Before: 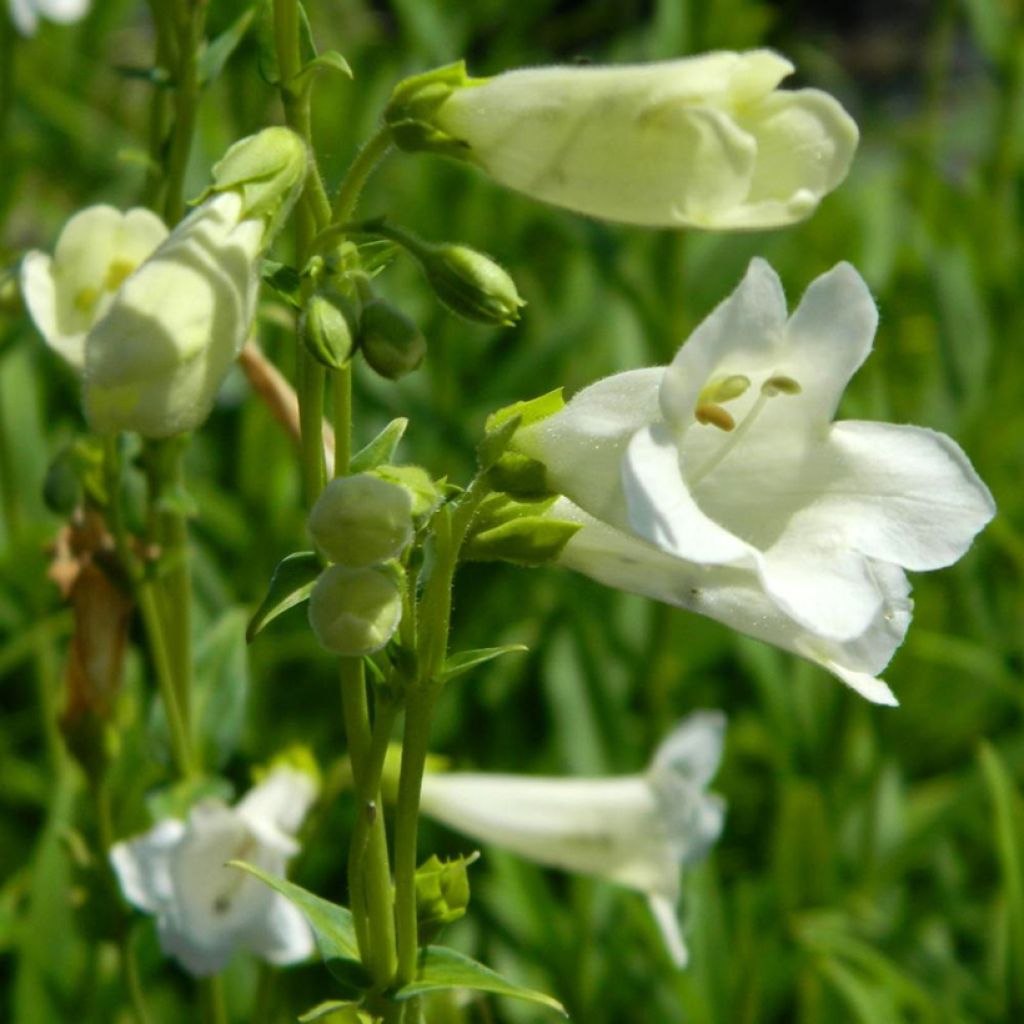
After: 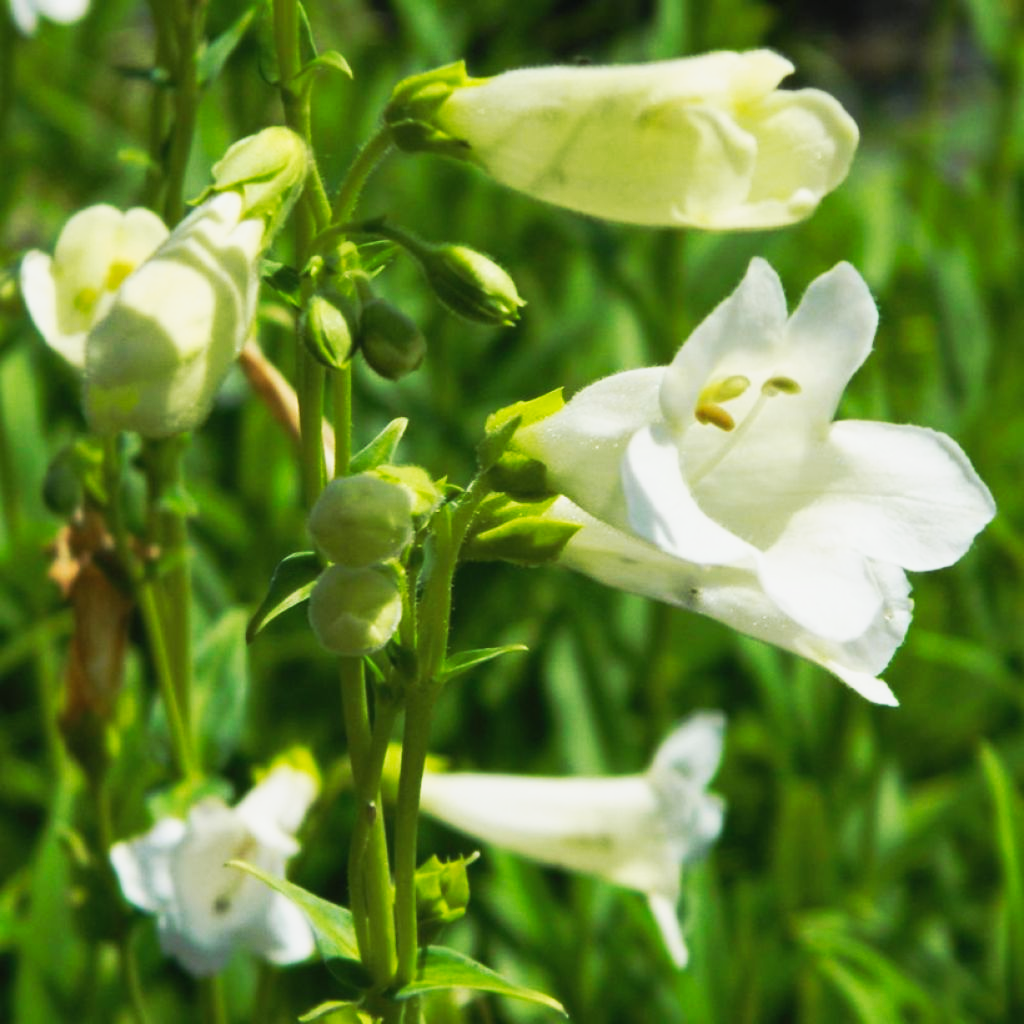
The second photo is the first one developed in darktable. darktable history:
tone curve: curves: ch0 [(0, 0.026) (0.172, 0.194) (0.398, 0.437) (0.469, 0.544) (0.612, 0.741) (0.845, 0.926) (1, 0.968)]; ch1 [(0, 0) (0.437, 0.453) (0.472, 0.467) (0.502, 0.502) (0.531, 0.546) (0.574, 0.583) (0.617, 0.64) (0.699, 0.749) (0.859, 0.919) (1, 1)]; ch2 [(0, 0) (0.33, 0.301) (0.421, 0.443) (0.476, 0.502) (0.511, 0.504) (0.553, 0.553) (0.595, 0.586) (0.664, 0.664) (1, 1)], preserve colors none
